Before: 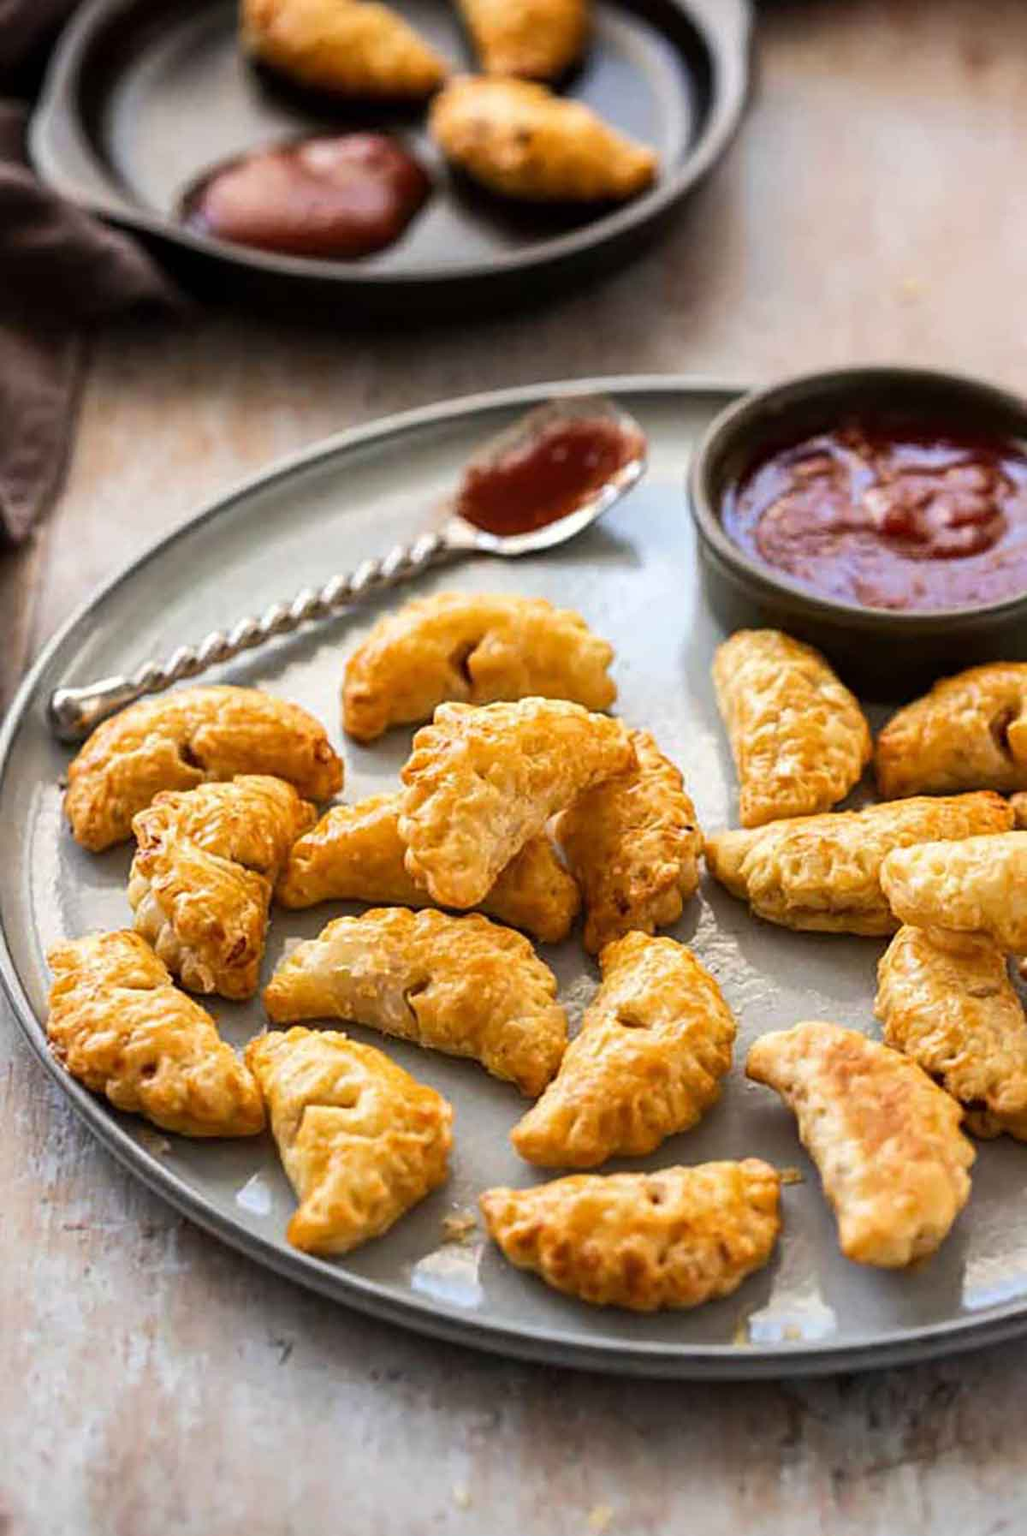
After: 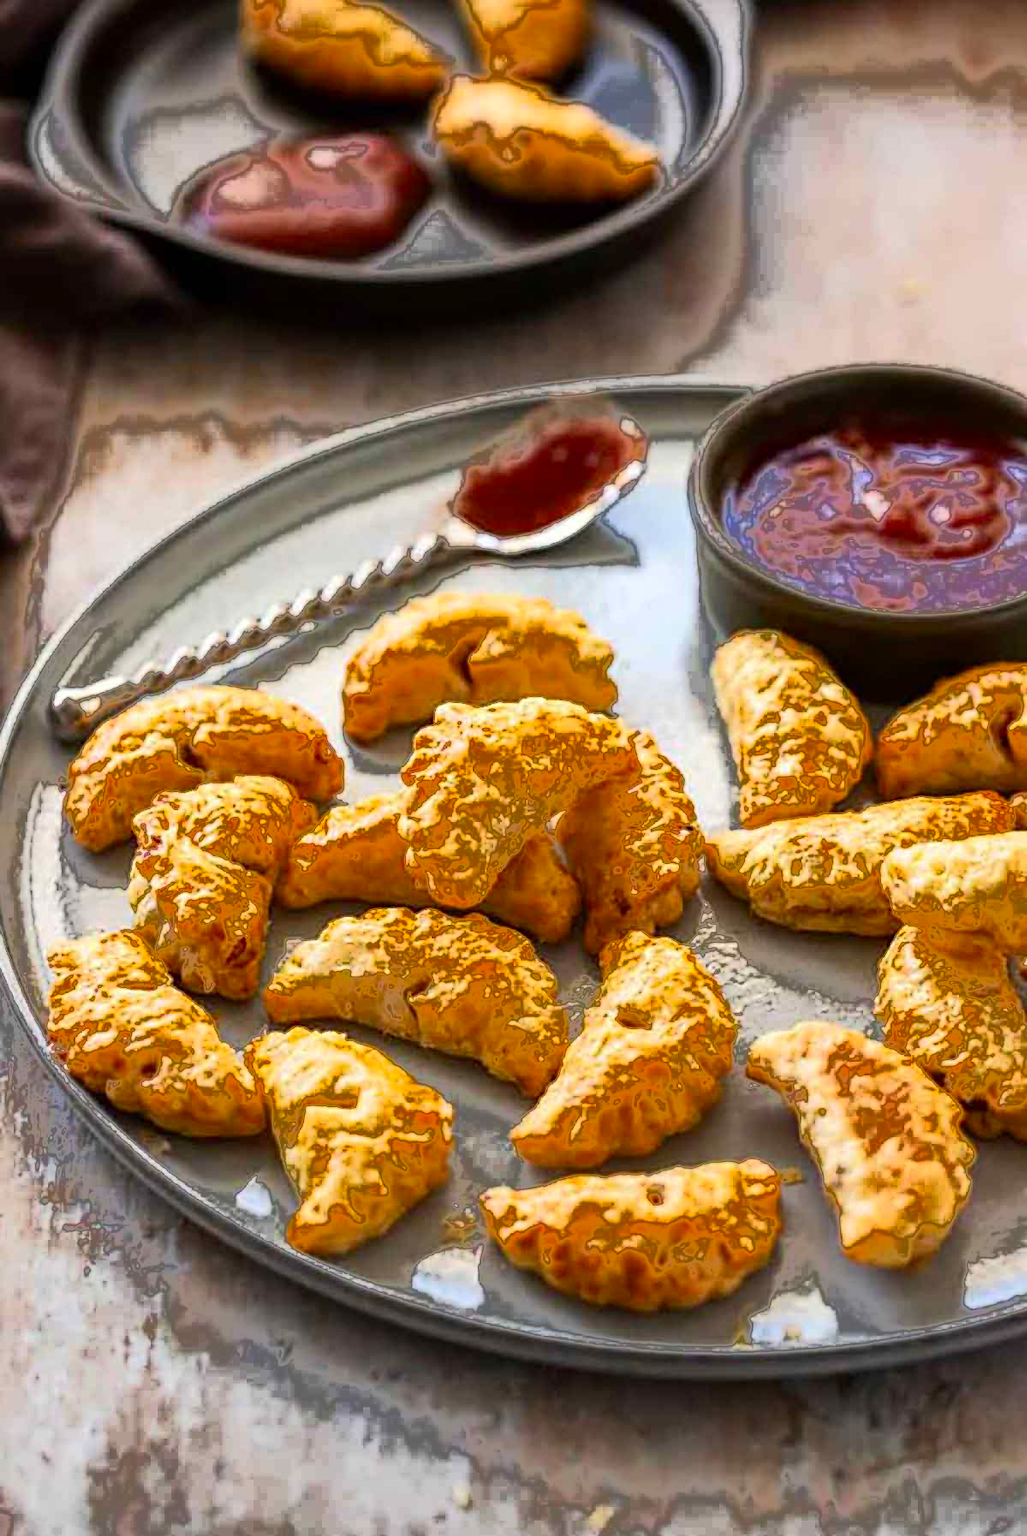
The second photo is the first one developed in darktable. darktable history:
contrast brightness saturation: contrast 0.08, saturation 0.2
fill light: exposure -0.73 EV, center 0.69, width 2.2
